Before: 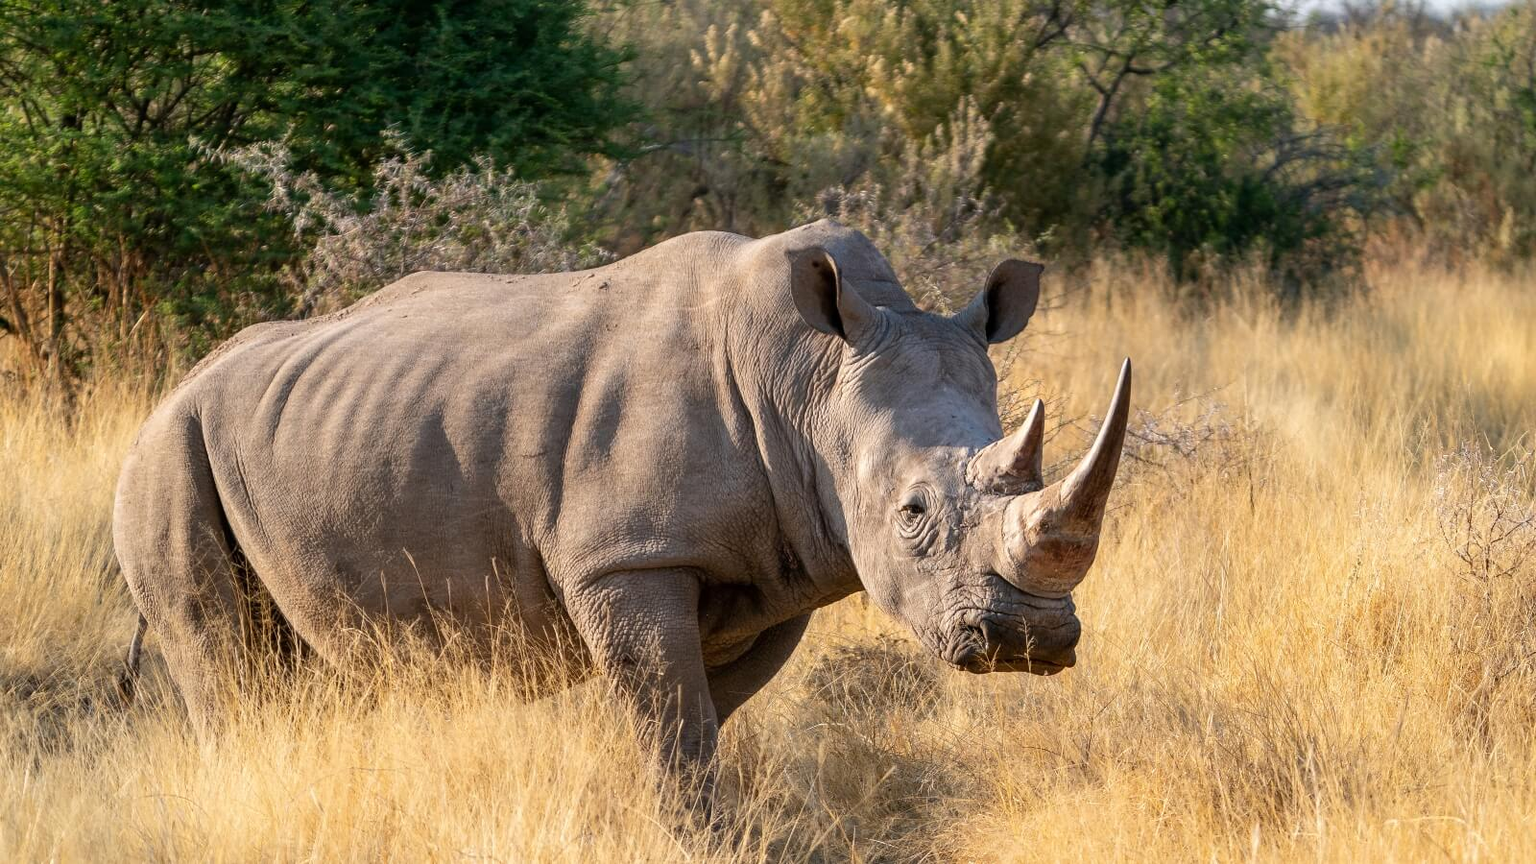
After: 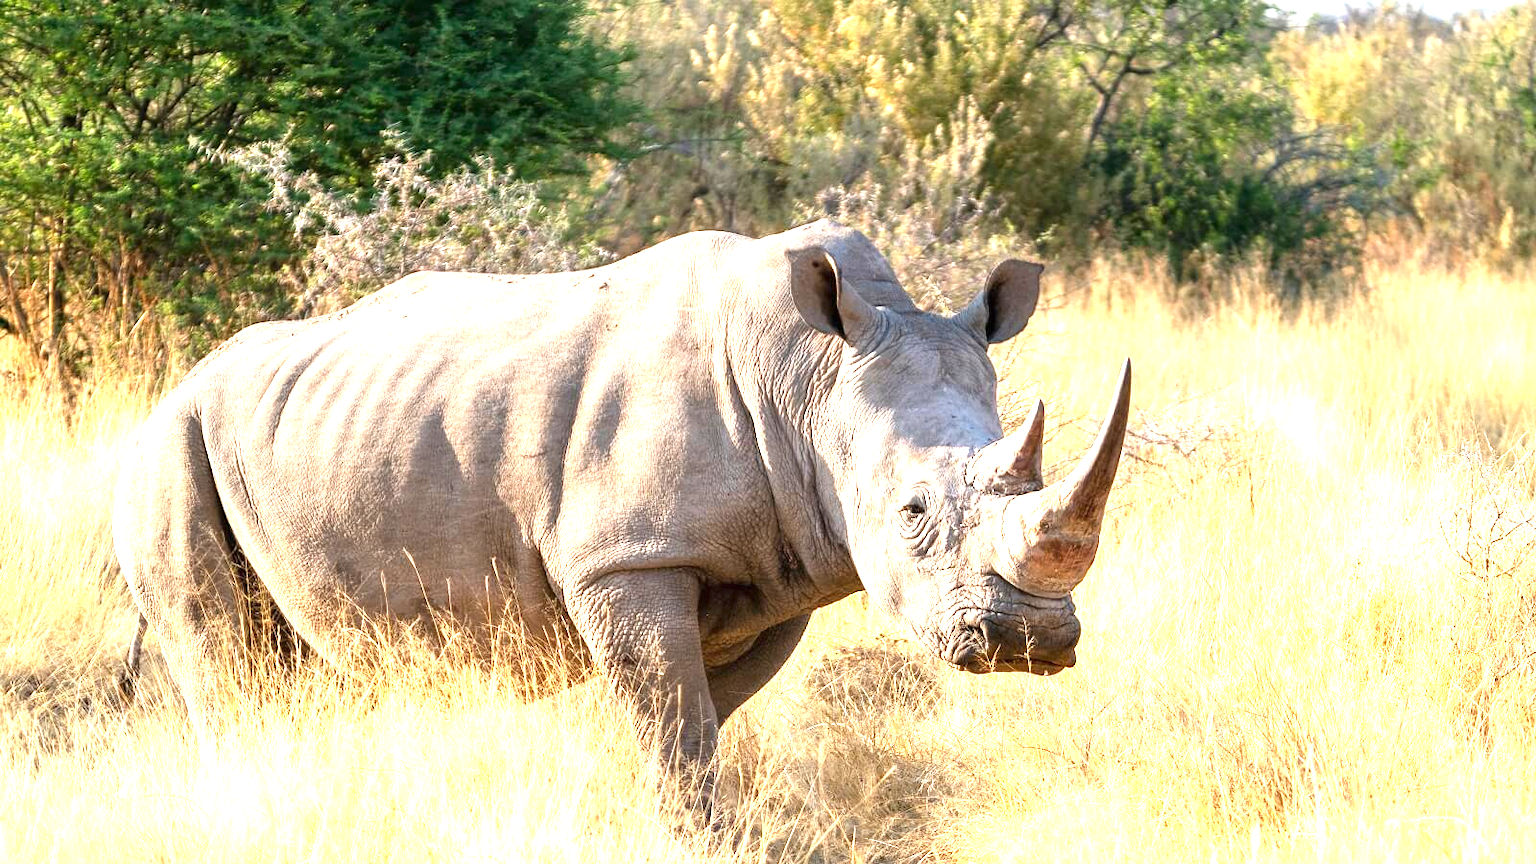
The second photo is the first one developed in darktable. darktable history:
exposure: black level correction 0, exposure 1.673 EV, compensate highlight preservation false
